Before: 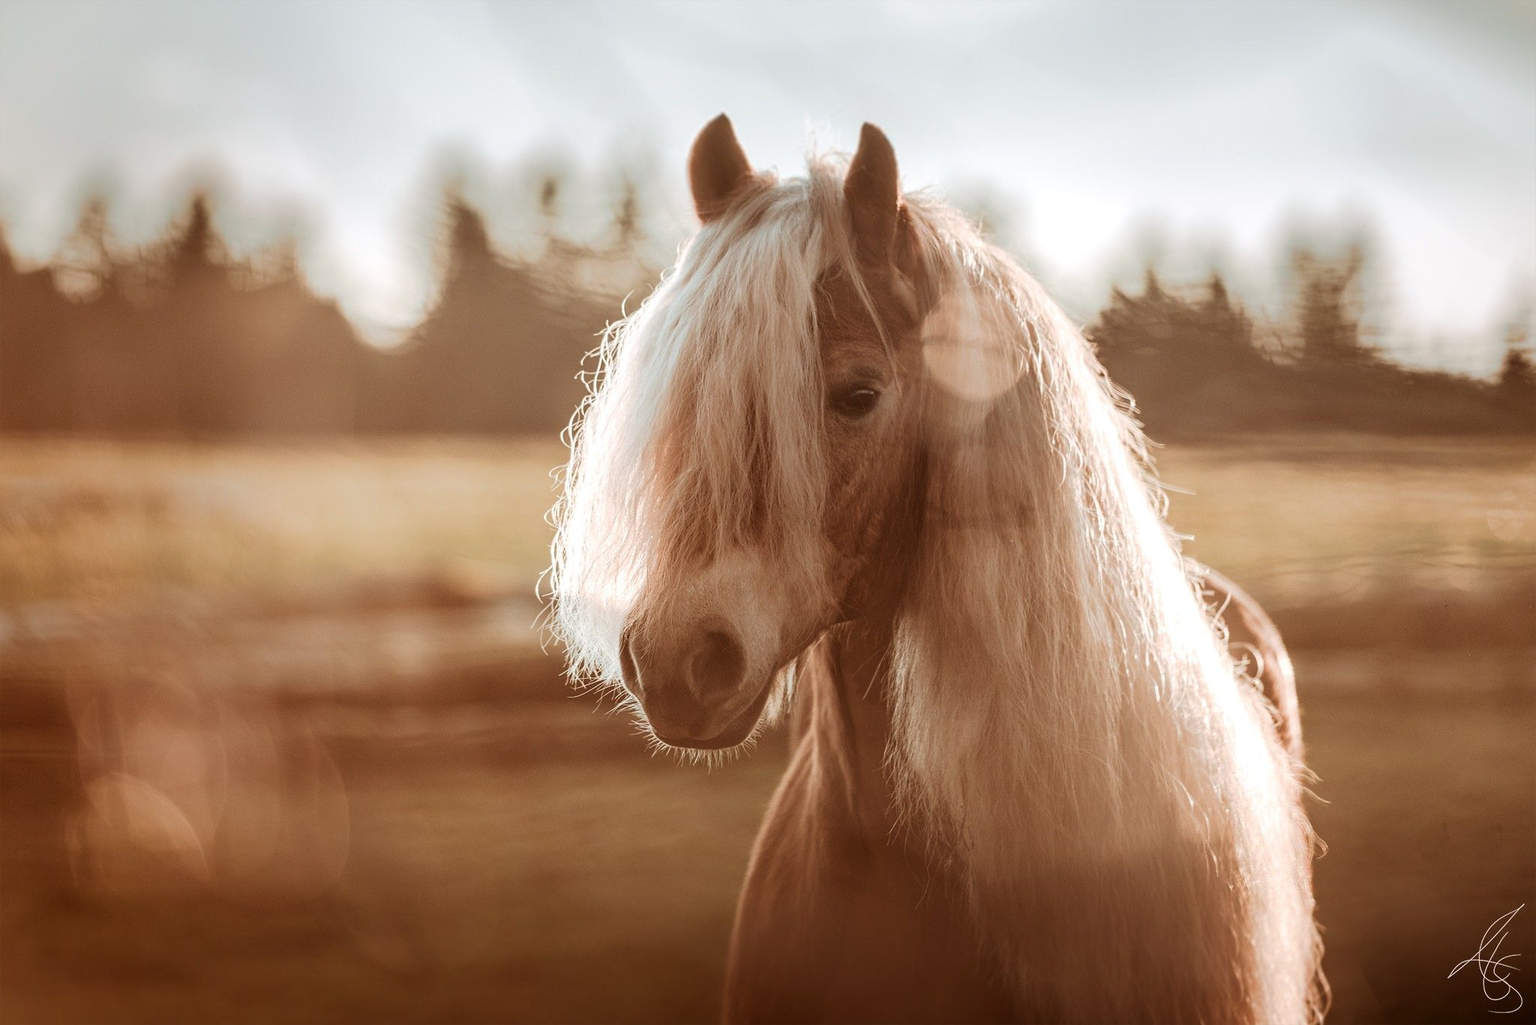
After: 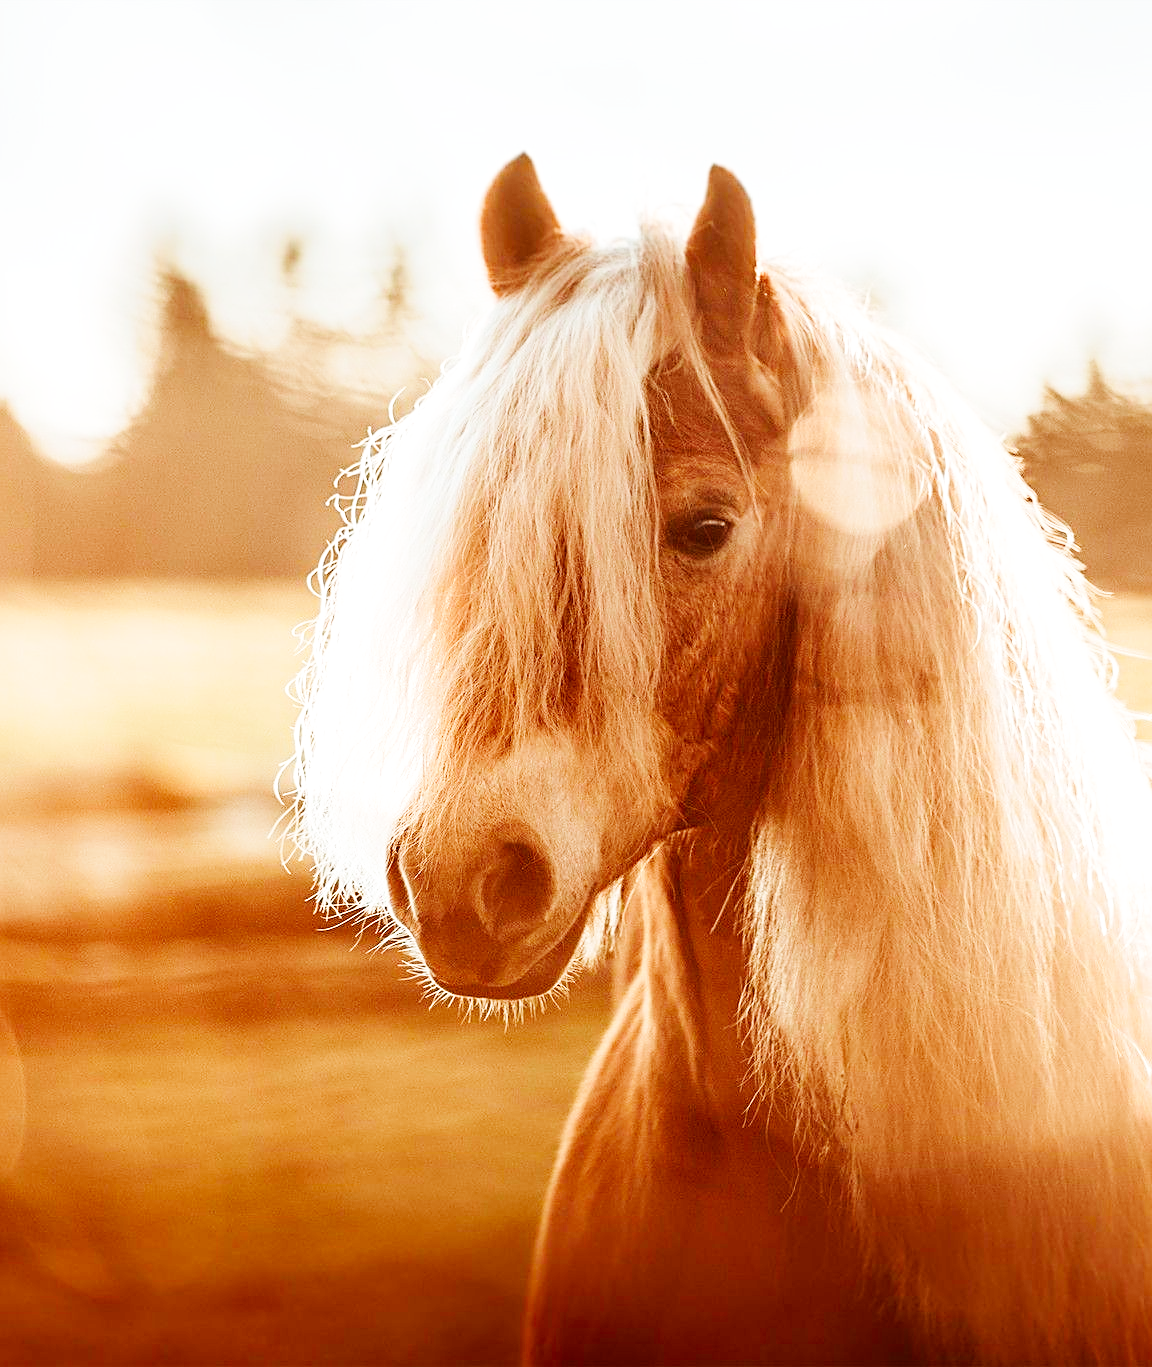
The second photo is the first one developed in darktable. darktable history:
crop: left 21.496%, right 22.254%
color contrast: green-magenta contrast 1.2, blue-yellow contrast 1.2
base curve: curves: ch0 [(0, 0.003) (0.001, 0.002) (0.006, 0.004) (0.02, 0.022) (0.048, 0.086) (0.094, 0.234) (0.162, 0.431) (0.258, 0.629) (0.385, 0.8) (0.548, 0.918) (0.751, 0.988) (1, 1)], preserve colors none
exposure: exposure -0.01 EV, compensate highlight preservation false
sharpen: on, module defaults
